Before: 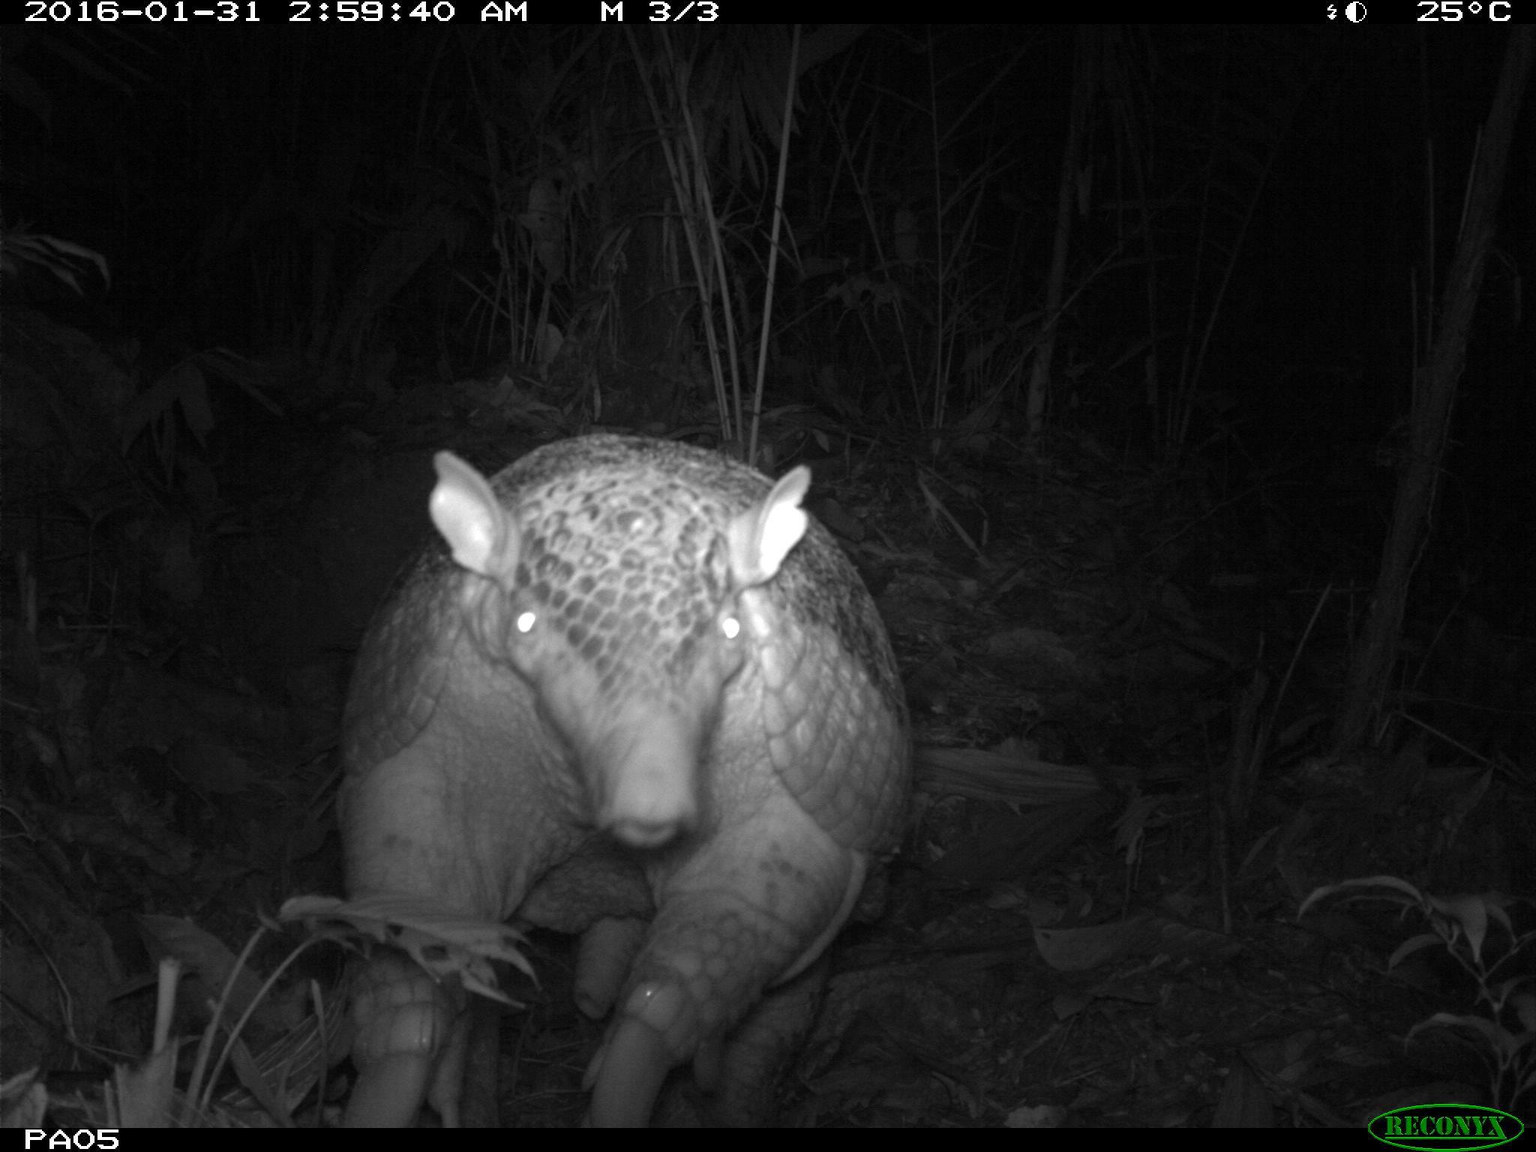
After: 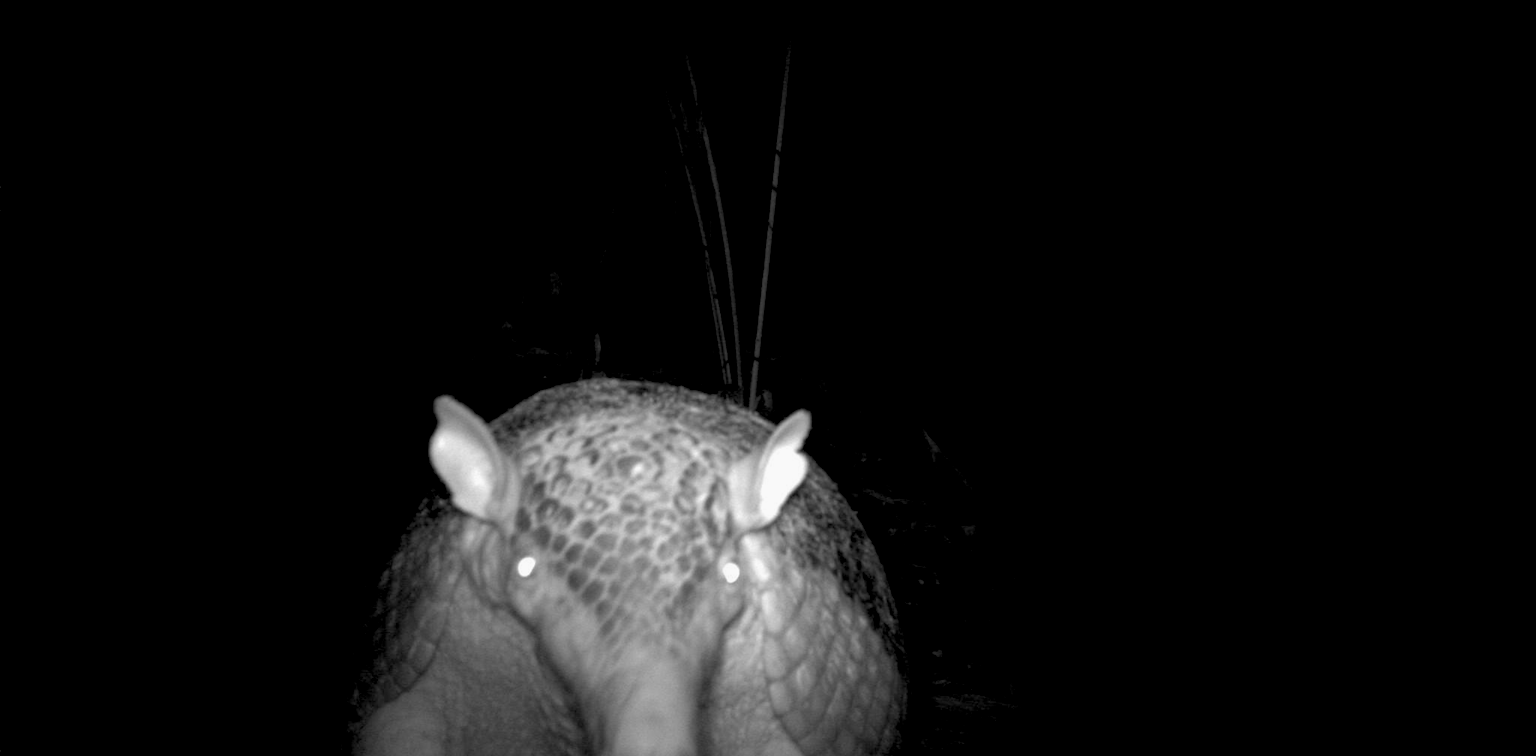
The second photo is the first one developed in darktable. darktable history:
exposure: black level correction 0.027, exposure -0.079 EV, compensate highlight preservation false
crop and rotate: top 4.844%, bottom 29.448%
